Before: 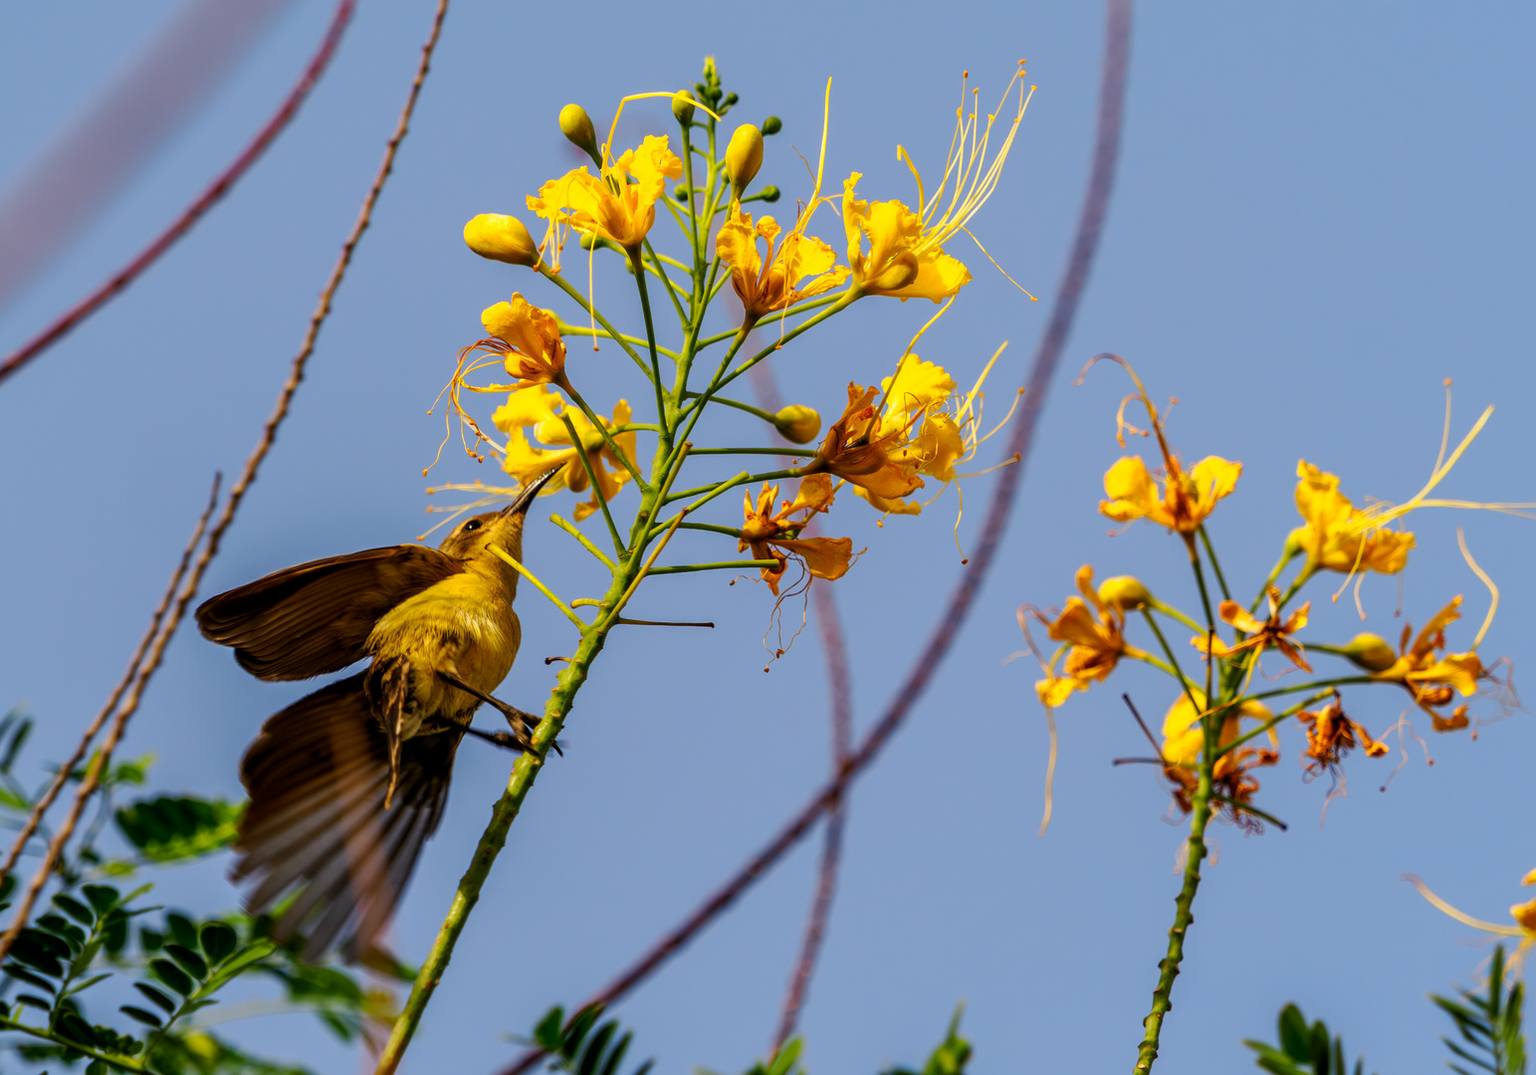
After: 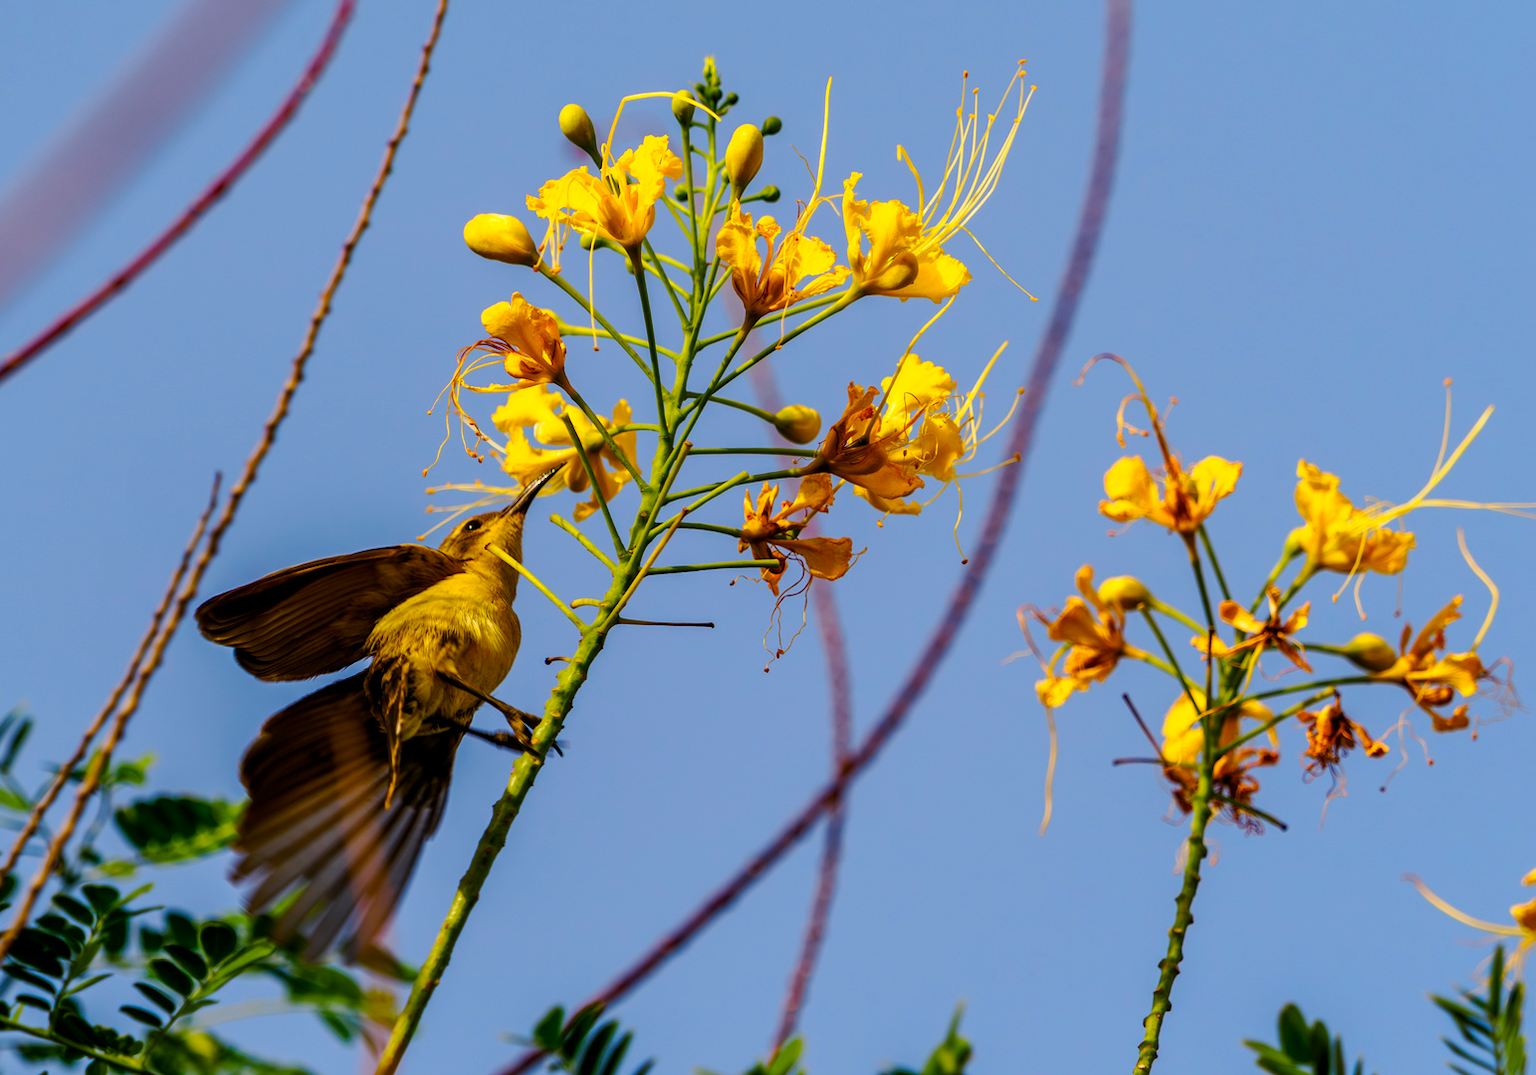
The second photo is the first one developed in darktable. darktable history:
color balance rgb: shadows lift › luminance -20.325%, linear chroma grading › global chroma 14.951%, perceptual saturation grading › global saturation 20%, perceptual saturation grading › highlights -25.844%, perceptual saturation grading › shadows 24.531%, global vibrance 14.348%
